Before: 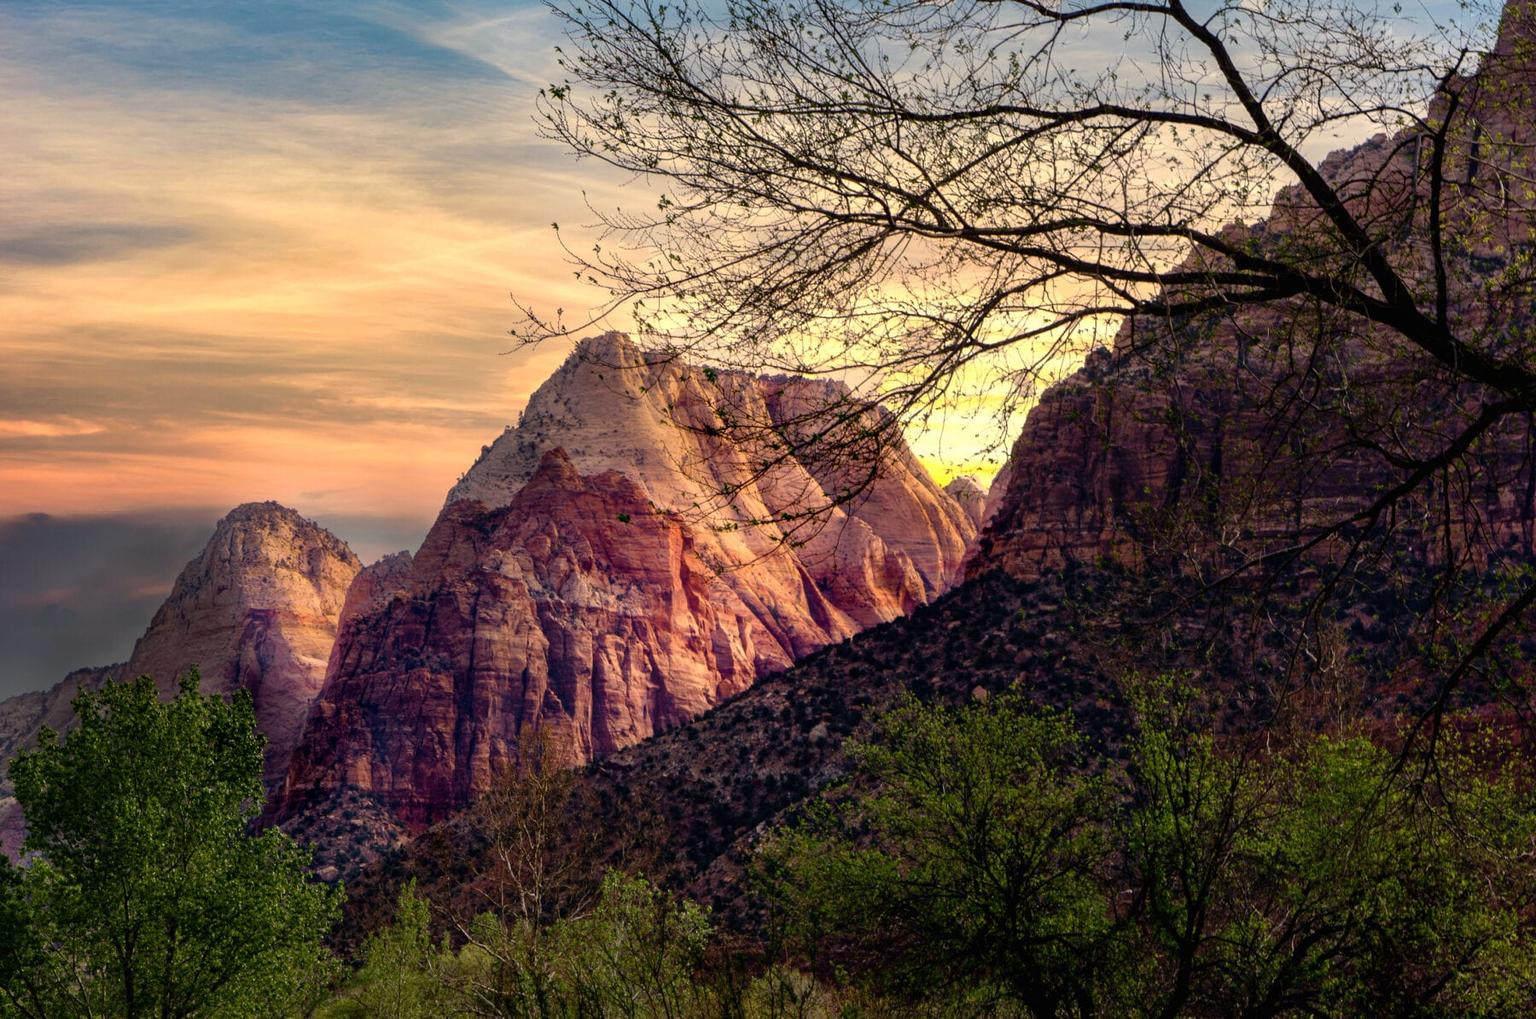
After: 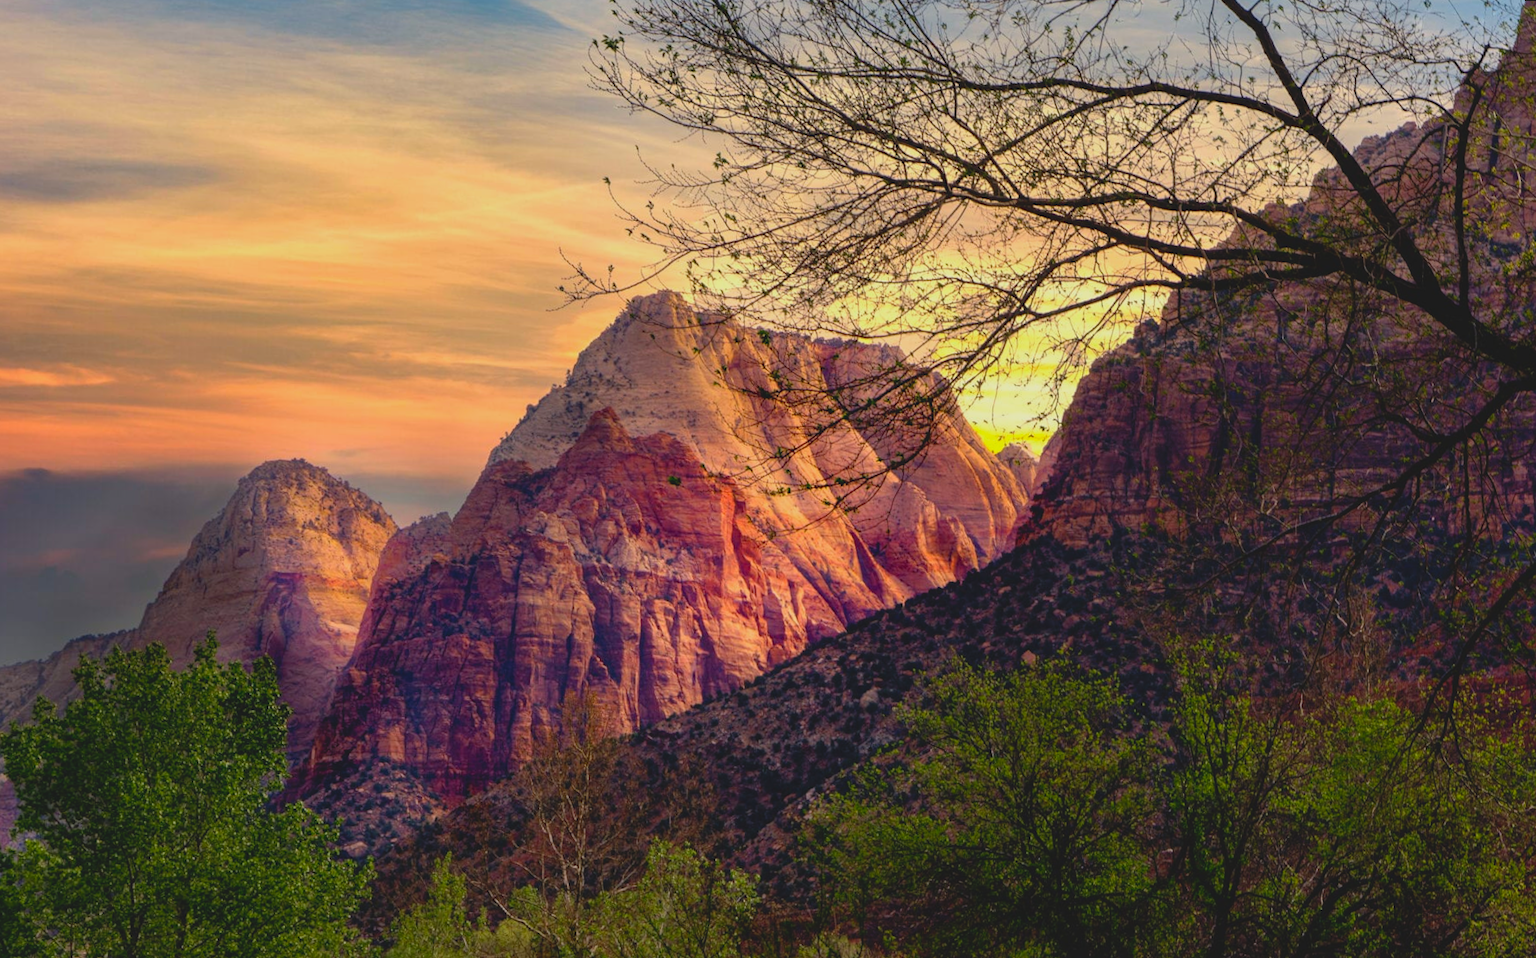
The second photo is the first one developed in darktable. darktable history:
rotate and perspective: rotation 0.679°, lens shift (horizontal) 0.136, crop left 0.009, crop right 0.991, crop top 0.078, crop bottom 0.95
contrast brightness saturation: contrast -0.19, saturation 0.19
